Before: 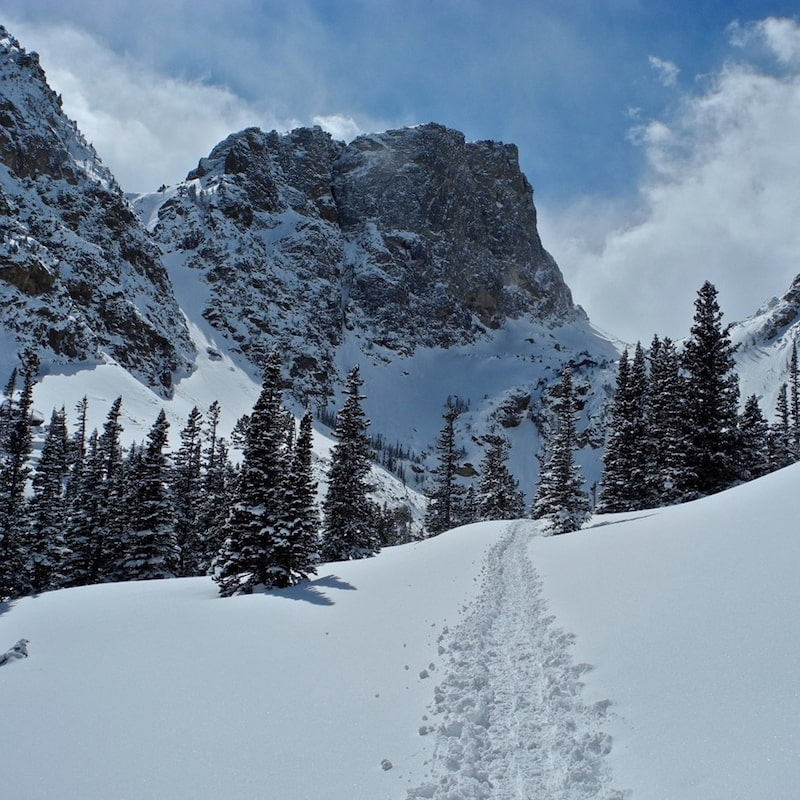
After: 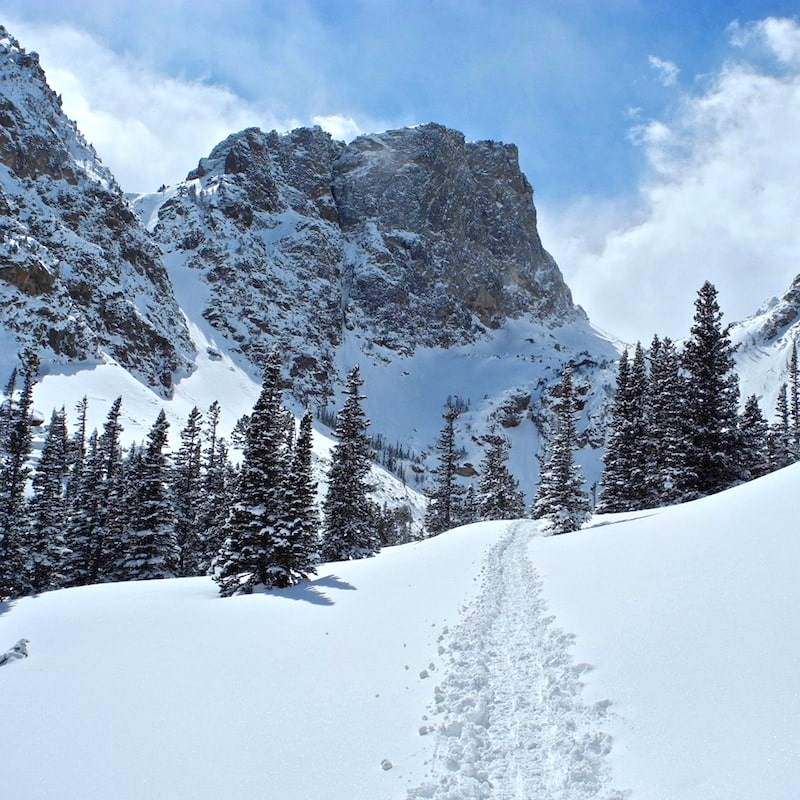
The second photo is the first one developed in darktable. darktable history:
exposure: exposure 1 EV, compensate highlight preservation false
color balance rgb: perceptual saturation grading › global saturation -0.31%, global vibrance -8%, contrast -13%, saturation formula JzAzBz (2021)
